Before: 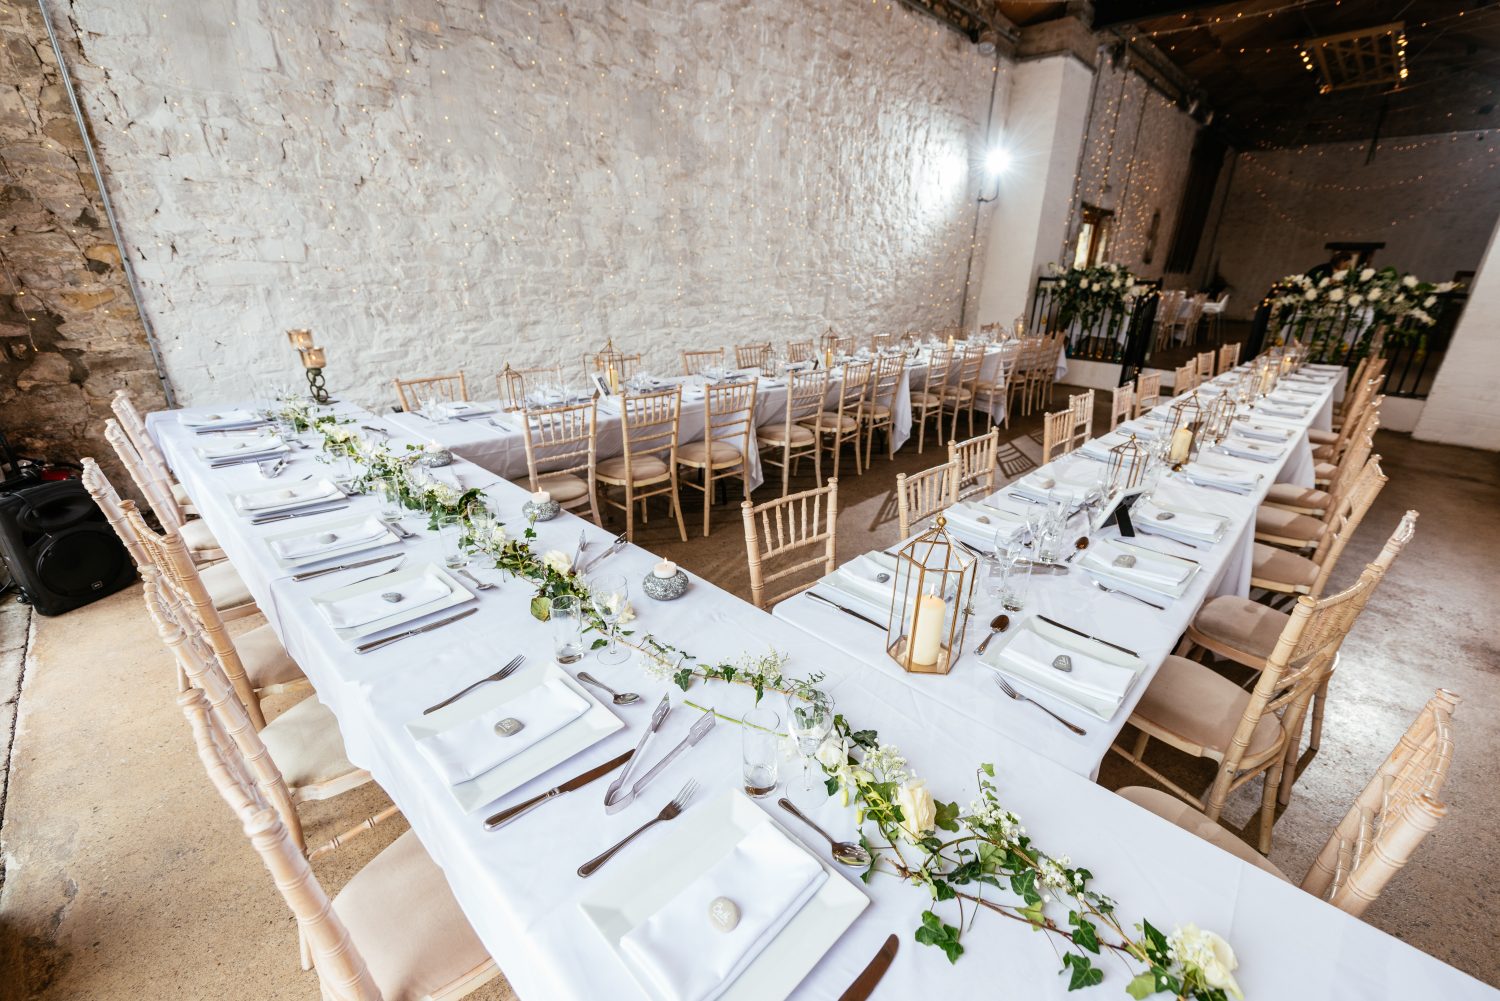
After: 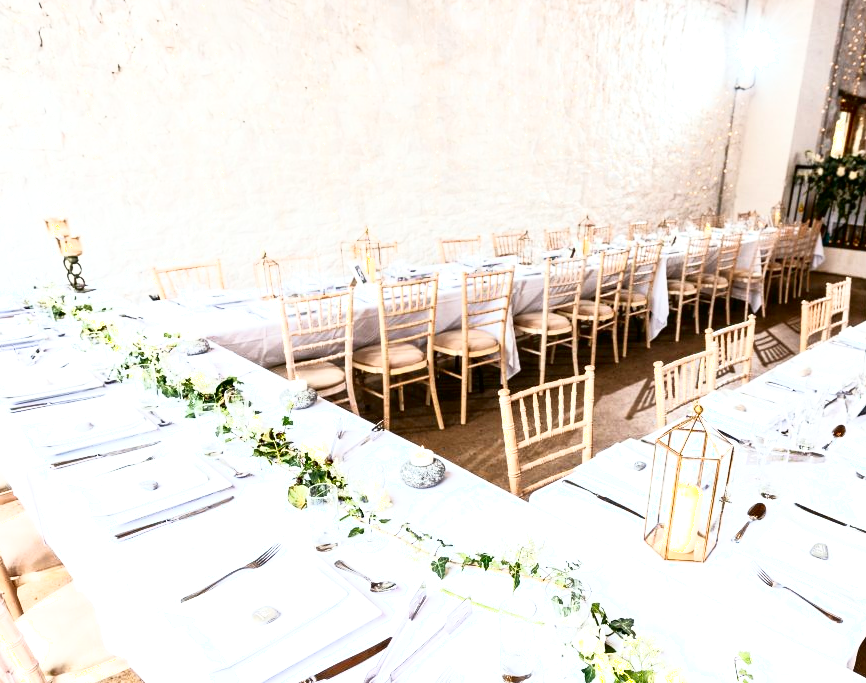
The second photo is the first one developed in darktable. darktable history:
shadows and highlights: shadows -62.32, white point adjustment -5.22, highlights 61.59
contrast brightness saturation: saturation 0.18
exposure: black level correction 0, exposure 0.7 EV, compensate exposure bias true, compensate highlight preservation false
crop: left 16.202%, top 11.208%, right 26.045%, bottom 20.557%
